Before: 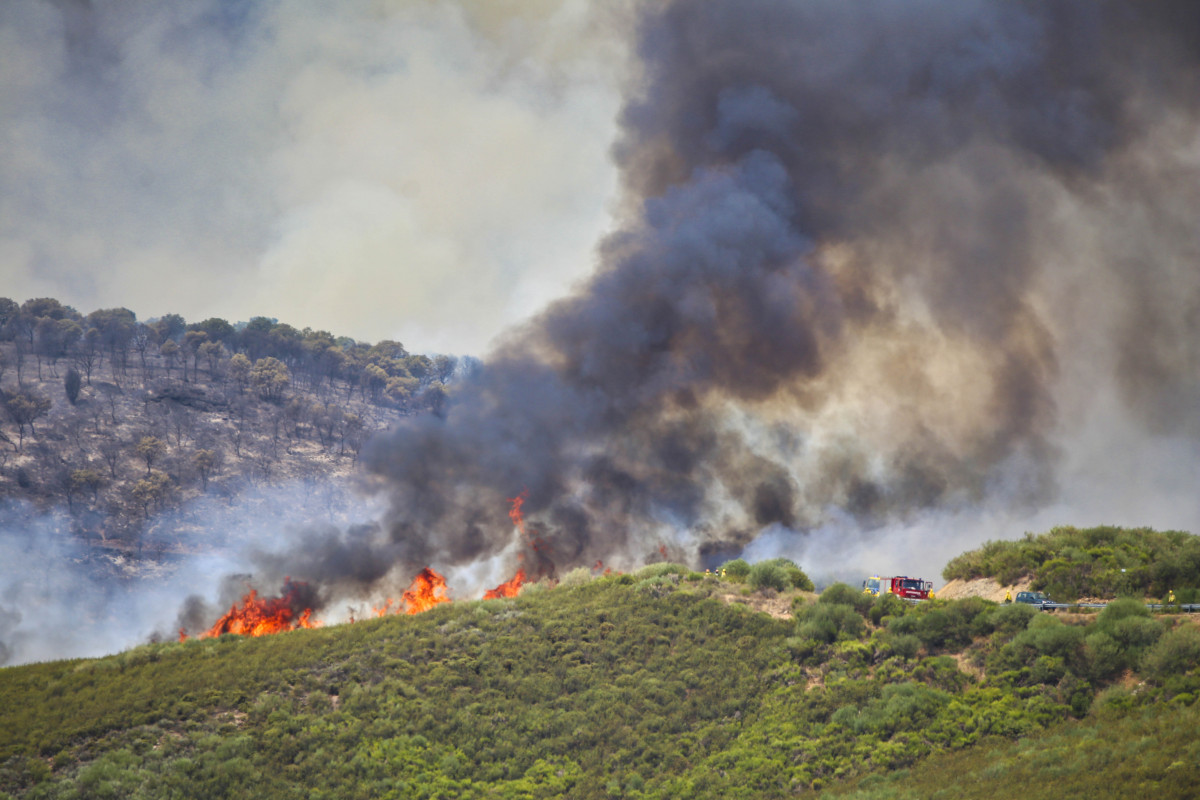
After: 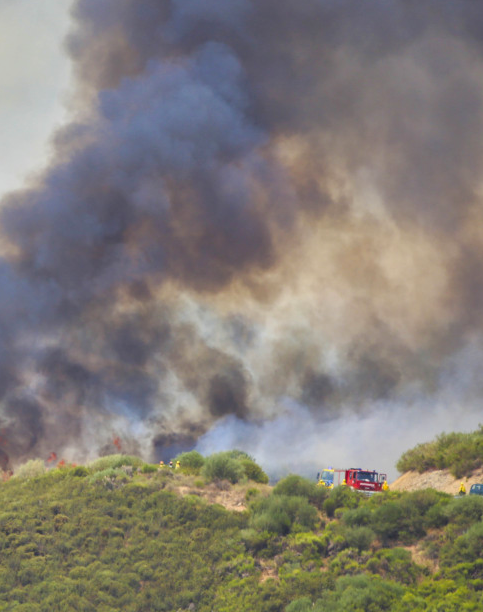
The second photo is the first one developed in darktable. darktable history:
contrast brightness saturation: contrast -0.099, brightness 0.046, saturation 0.085
crop: left 45.511%, top 13.526%, right 14.204%, bottom 9.874%
